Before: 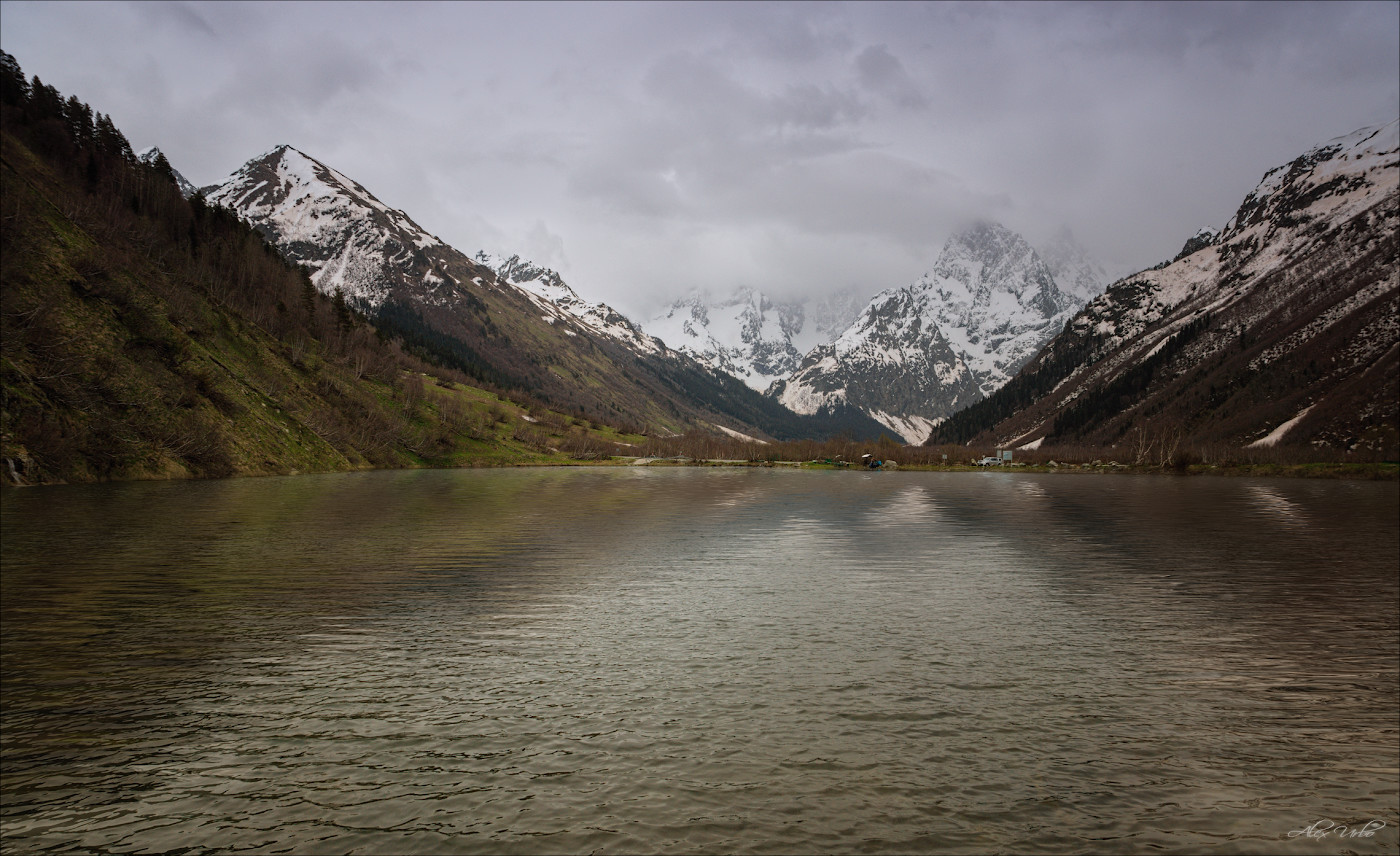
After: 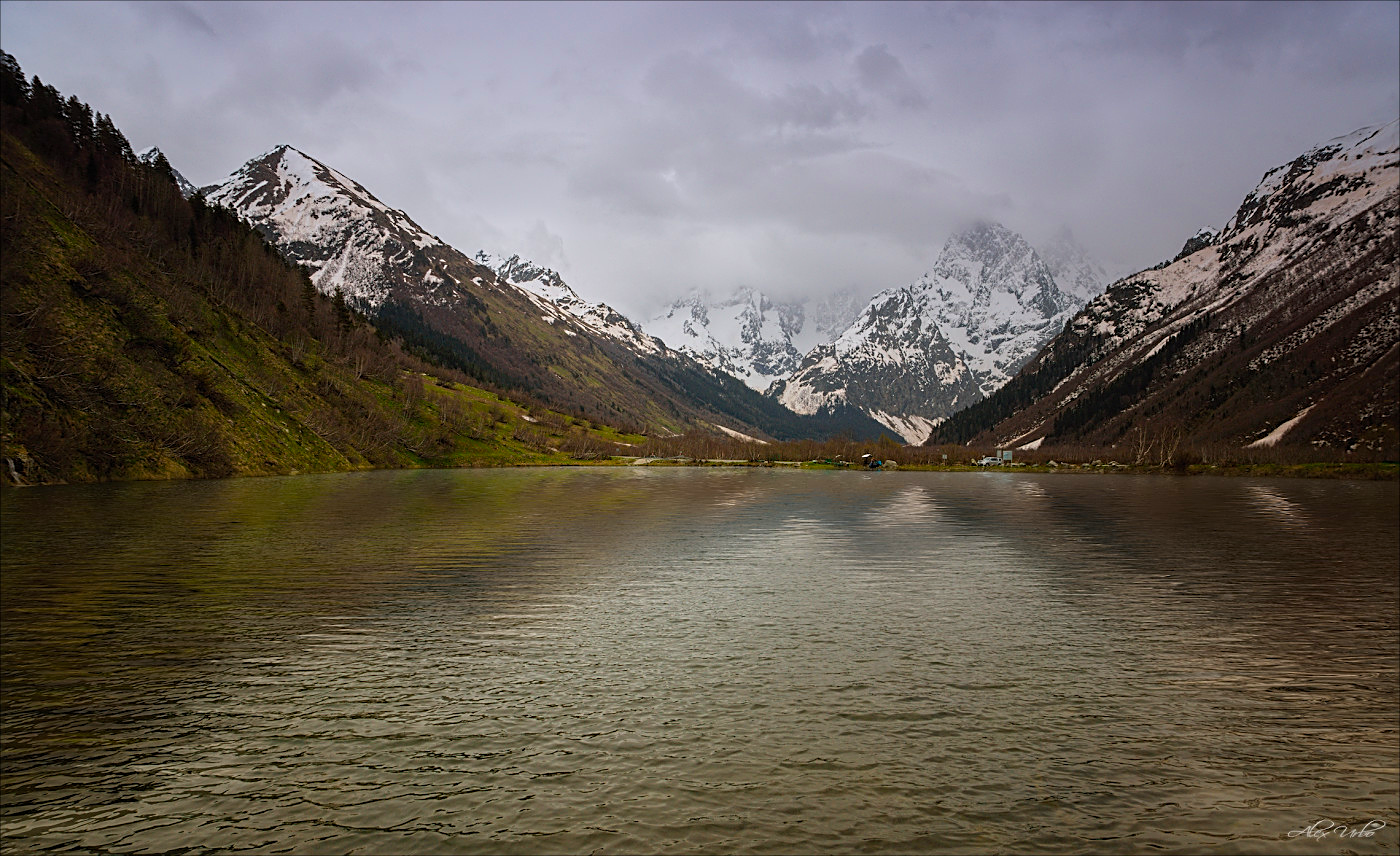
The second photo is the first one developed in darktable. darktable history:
color balance rgb: perceptual saturation grading › global saturation 30%, global vibrance 20%
sharpen: on, module defaults
